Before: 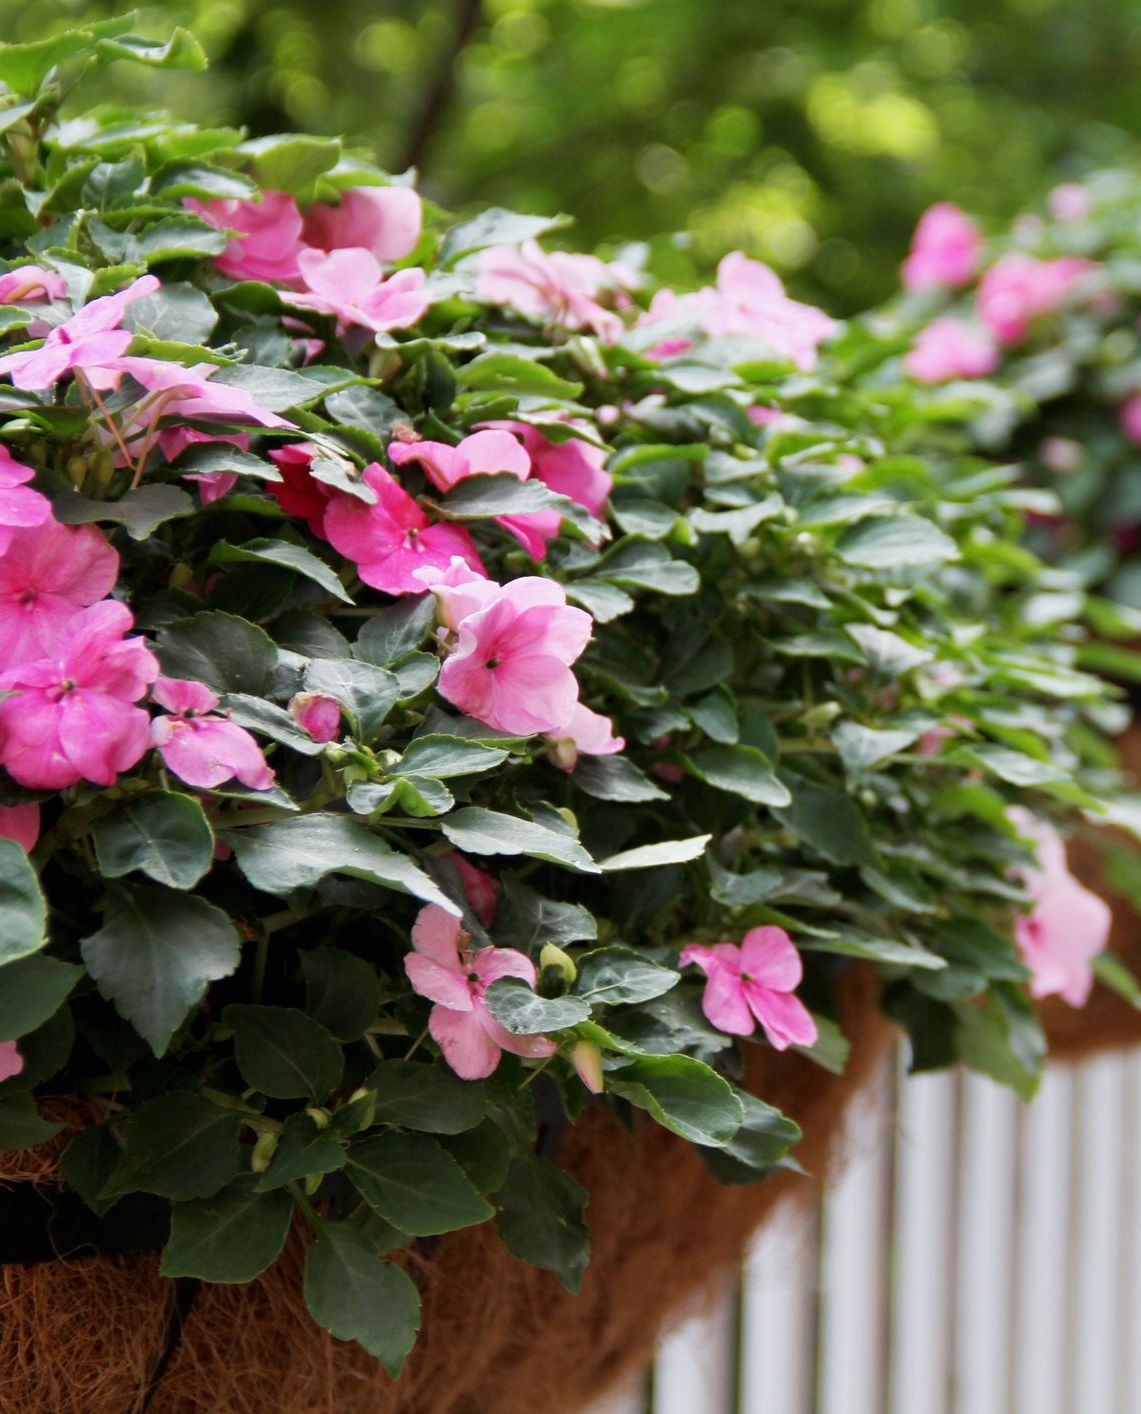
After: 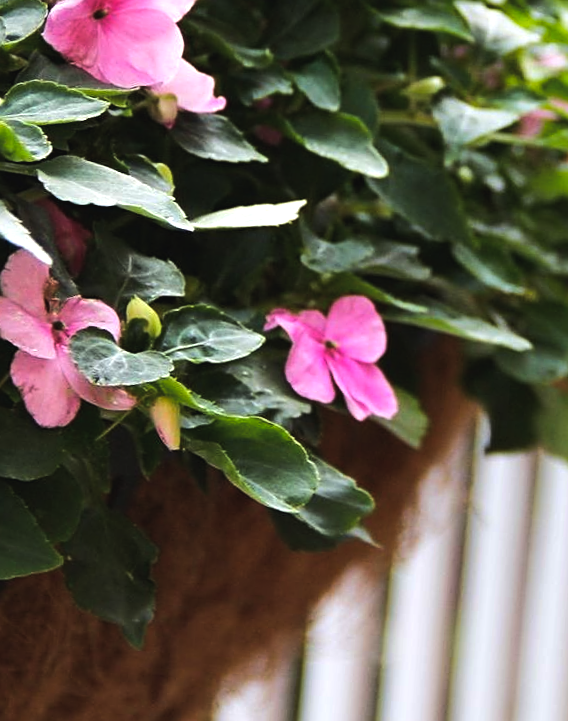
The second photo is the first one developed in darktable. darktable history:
exposure: exposure -0.157 EV, compensate highlight preservation false
crop: left 35.976%, top 45.819%, right 18.162%, bottom 5.807%
sharpen: on, module defaults
rotate and perspective: rotation 4.1°, automatic cropping off
color balance rgb: global offset › luminance 0.71%, perceptual saturation grading › global saturation -11.5%, perceptual brilliance grading › highlights 17.77%, perceptual brilliance grading › mid-tones 31.71%, perceptual brilliance grading › shadows -31.01%, global vibrance 50%
